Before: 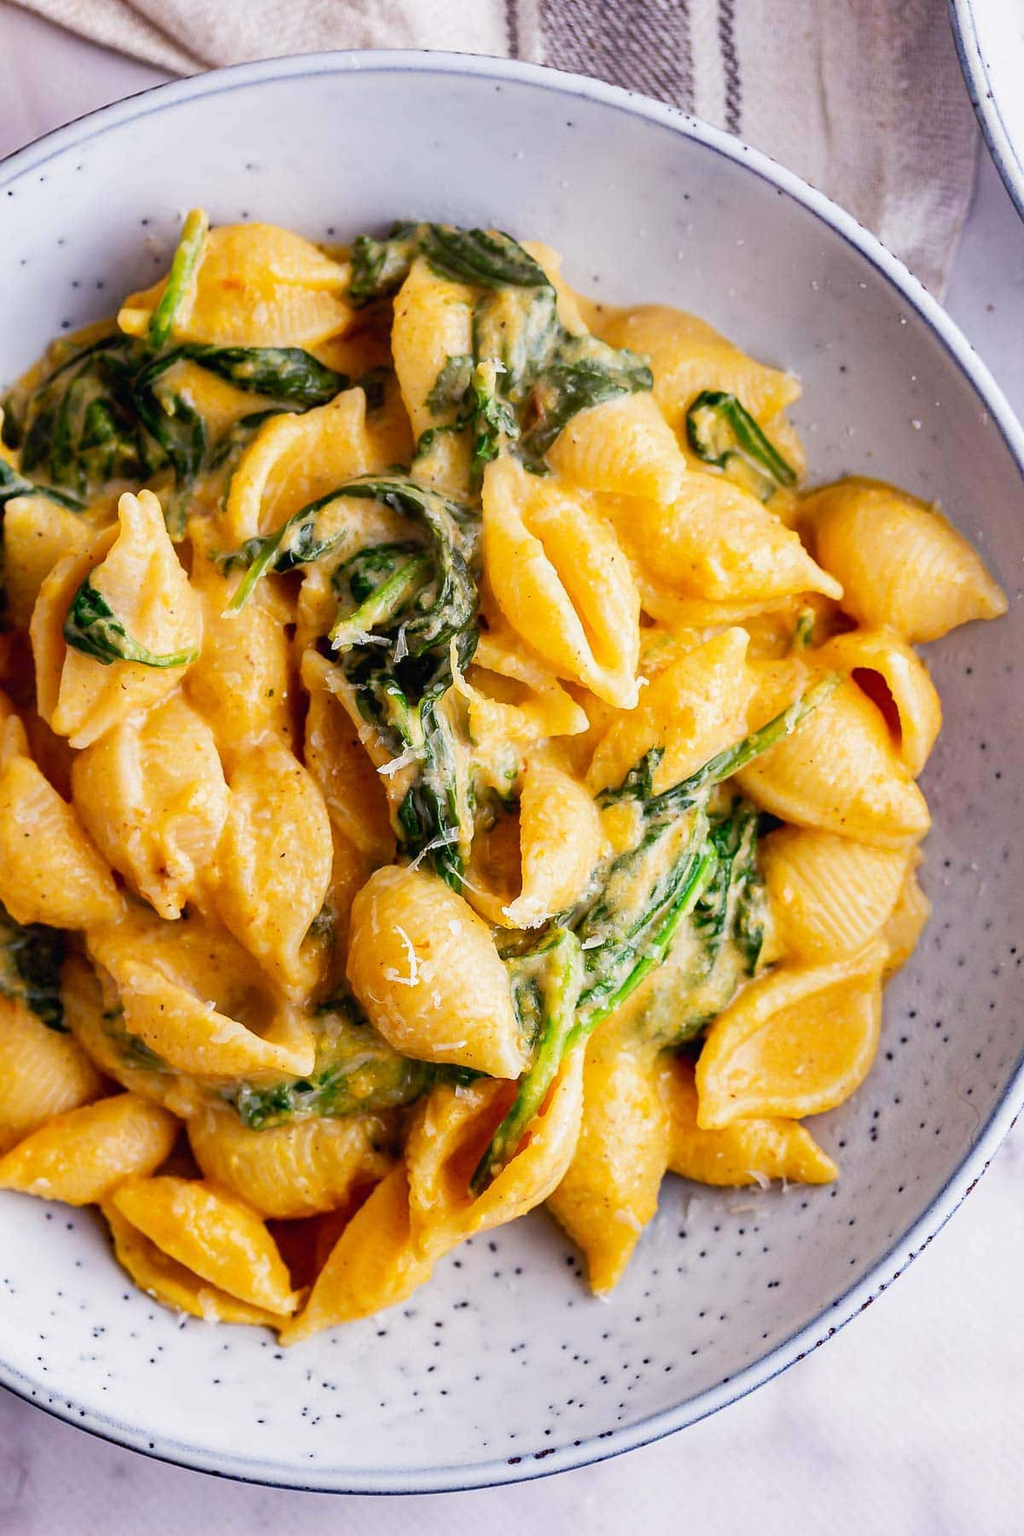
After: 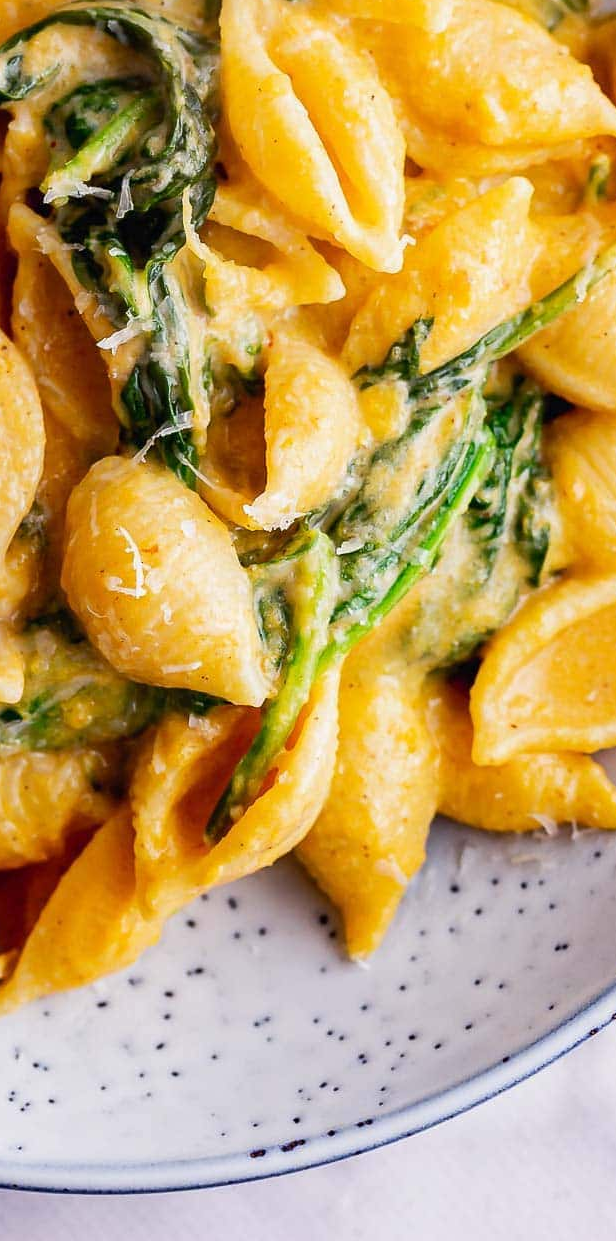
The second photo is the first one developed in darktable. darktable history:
crop and rotate: left 28.814%, top 31.024%, right 19.823%
